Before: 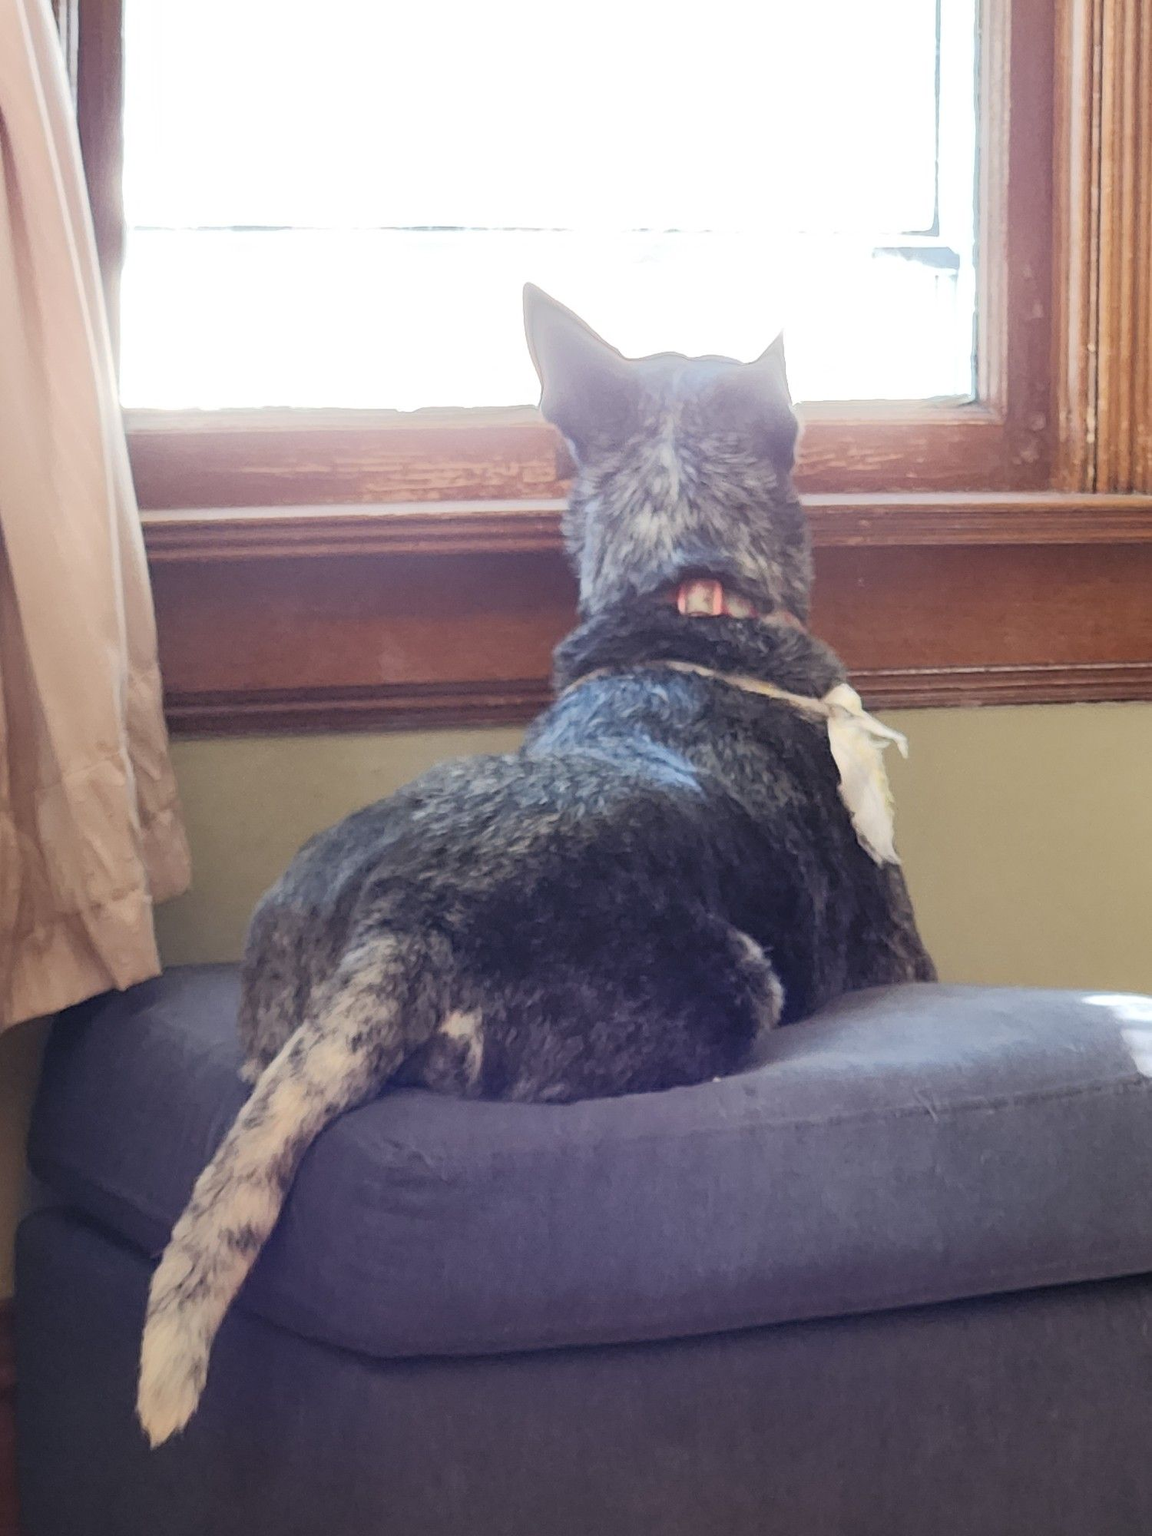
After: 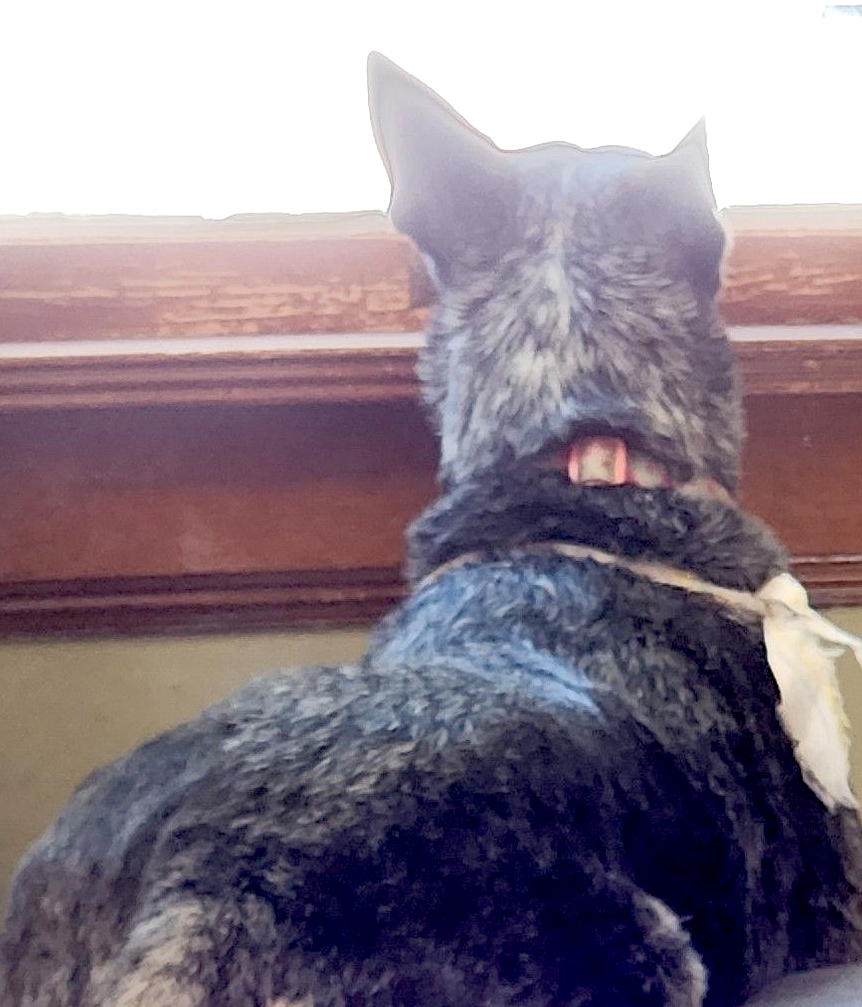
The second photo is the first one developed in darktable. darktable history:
exposure: black level correction 0.025, exposure 0.182 EV, compensate highlight preservation false
sharpen: amount 0.2
crop: left 20.975%, top 15.873%, right 21.499%, bottom 33.744%
